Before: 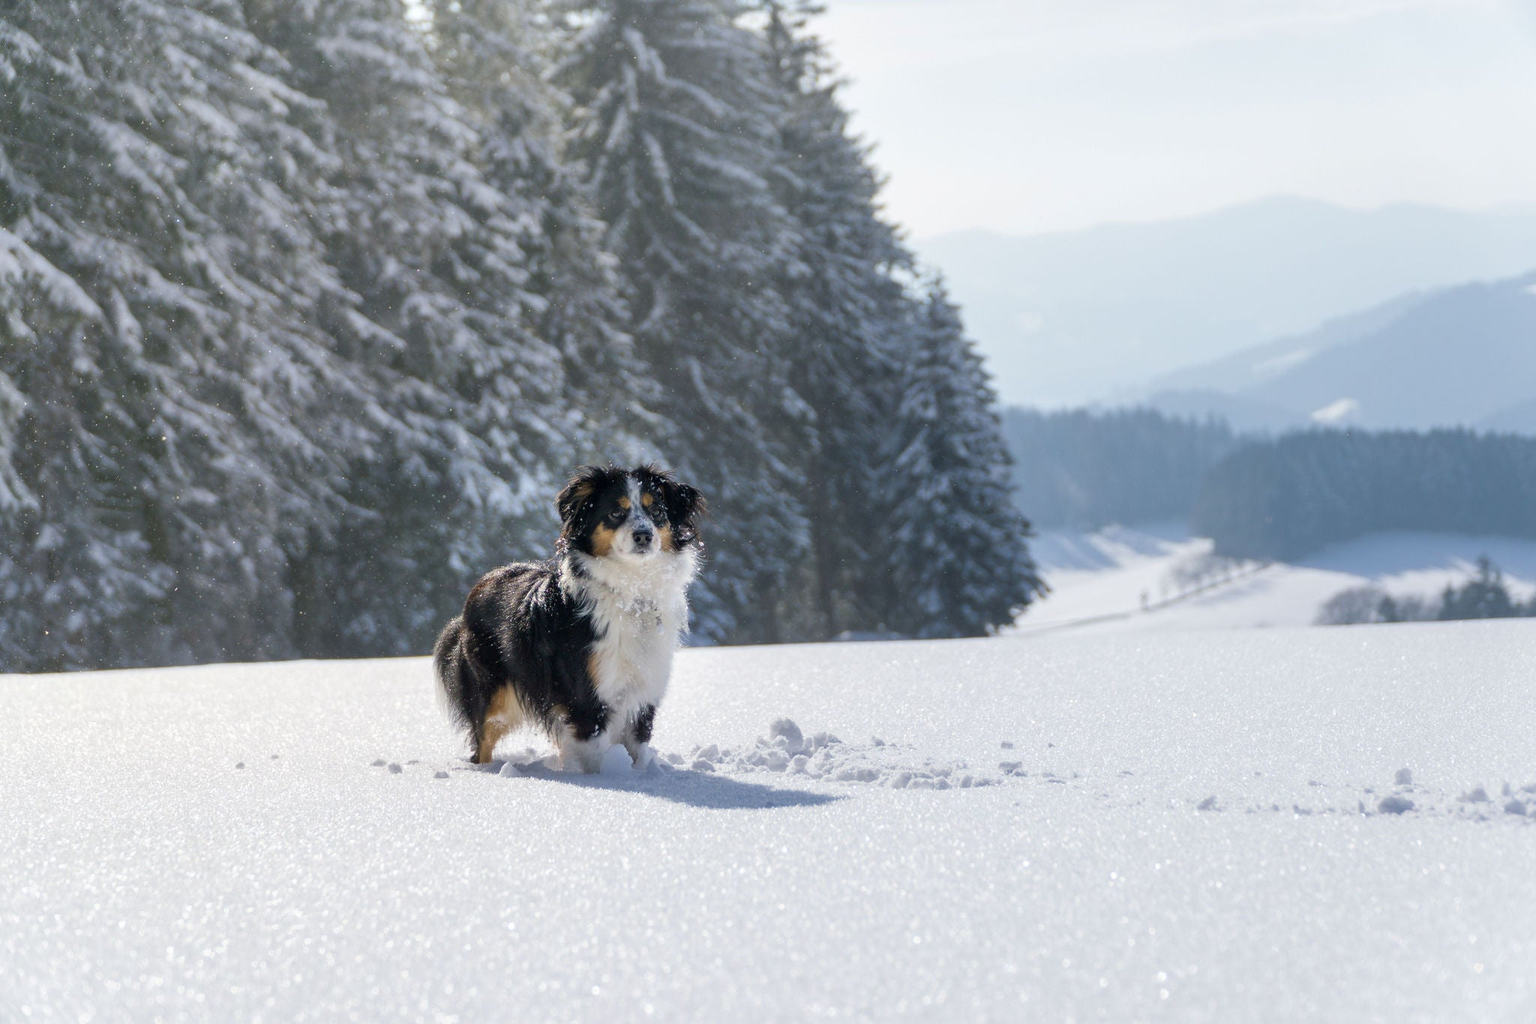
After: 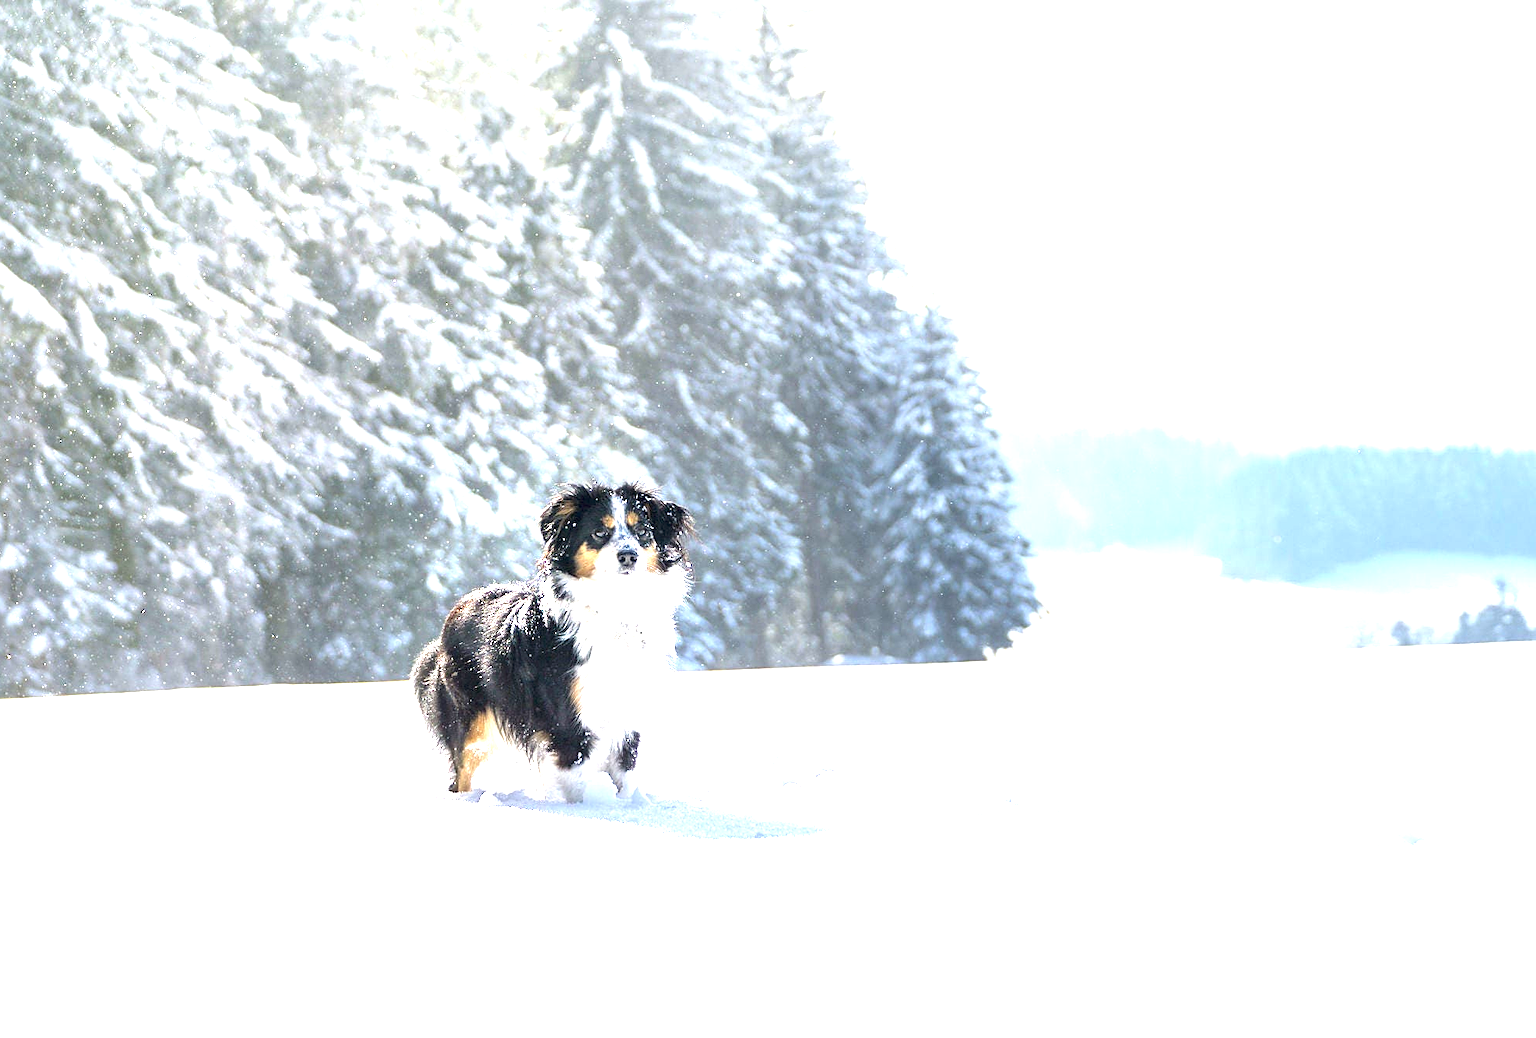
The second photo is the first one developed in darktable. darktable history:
sharpen: on, module defaults
exposure: black level correction 0, exposure 2.138 EV, compensate exposure bias true, compensate highlight preservation false
crop and rotate: left 2.536%, right 1.107%, bottom 2.246%
